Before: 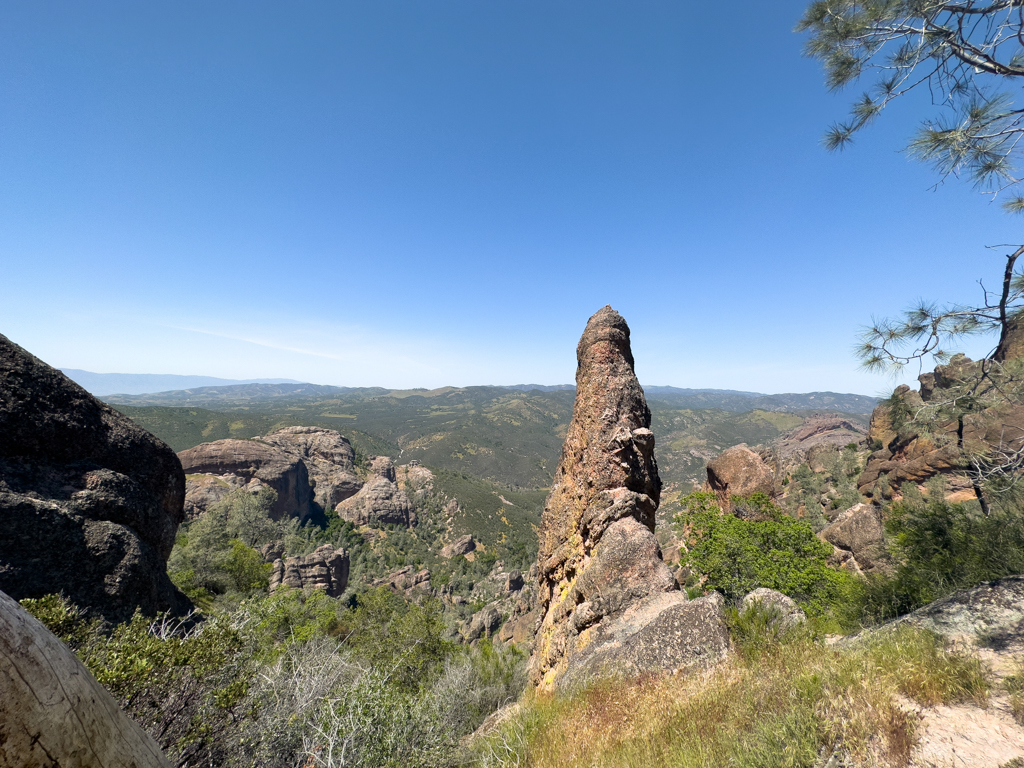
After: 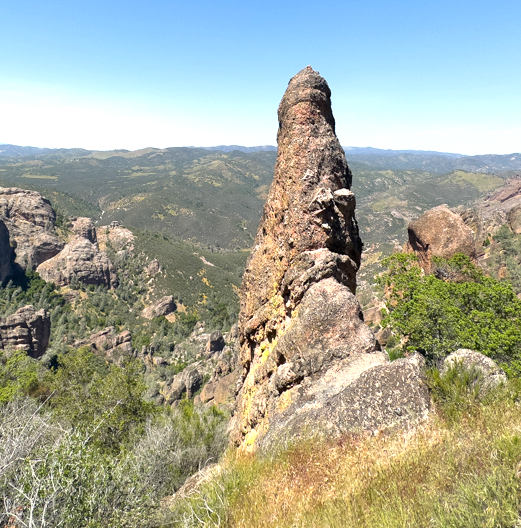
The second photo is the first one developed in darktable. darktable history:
exposure: black level correction 0, exposure 0.5 EV, compensate highlight preservation false
levels: mode automatic, black 0.023%, white 99.97%, levels [0.062, 0.494, 0.925]
crop and rotate: left 29.237%, top 31.152%, right 19.807%
